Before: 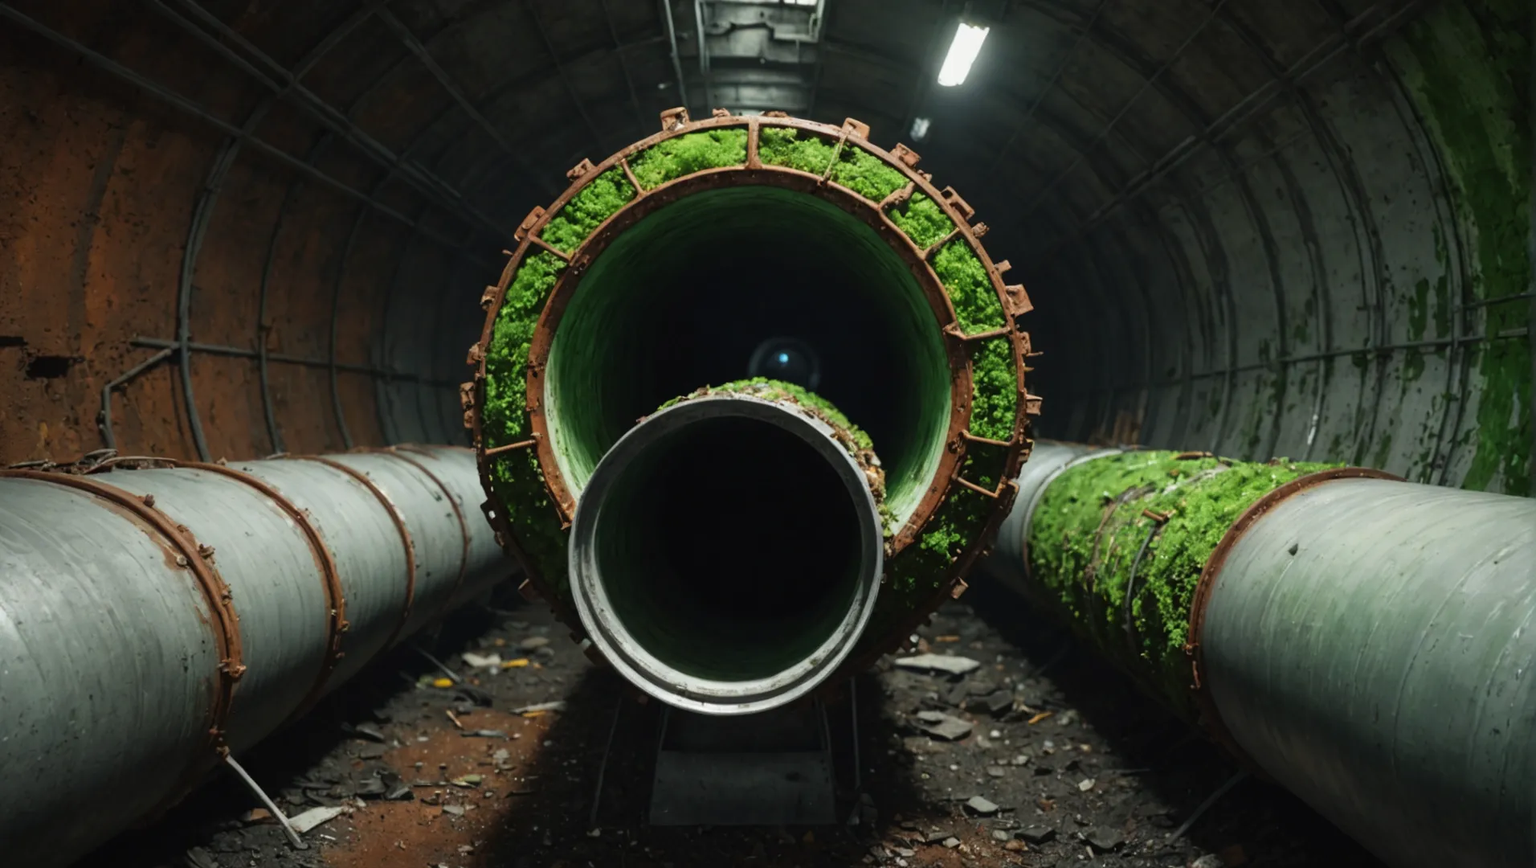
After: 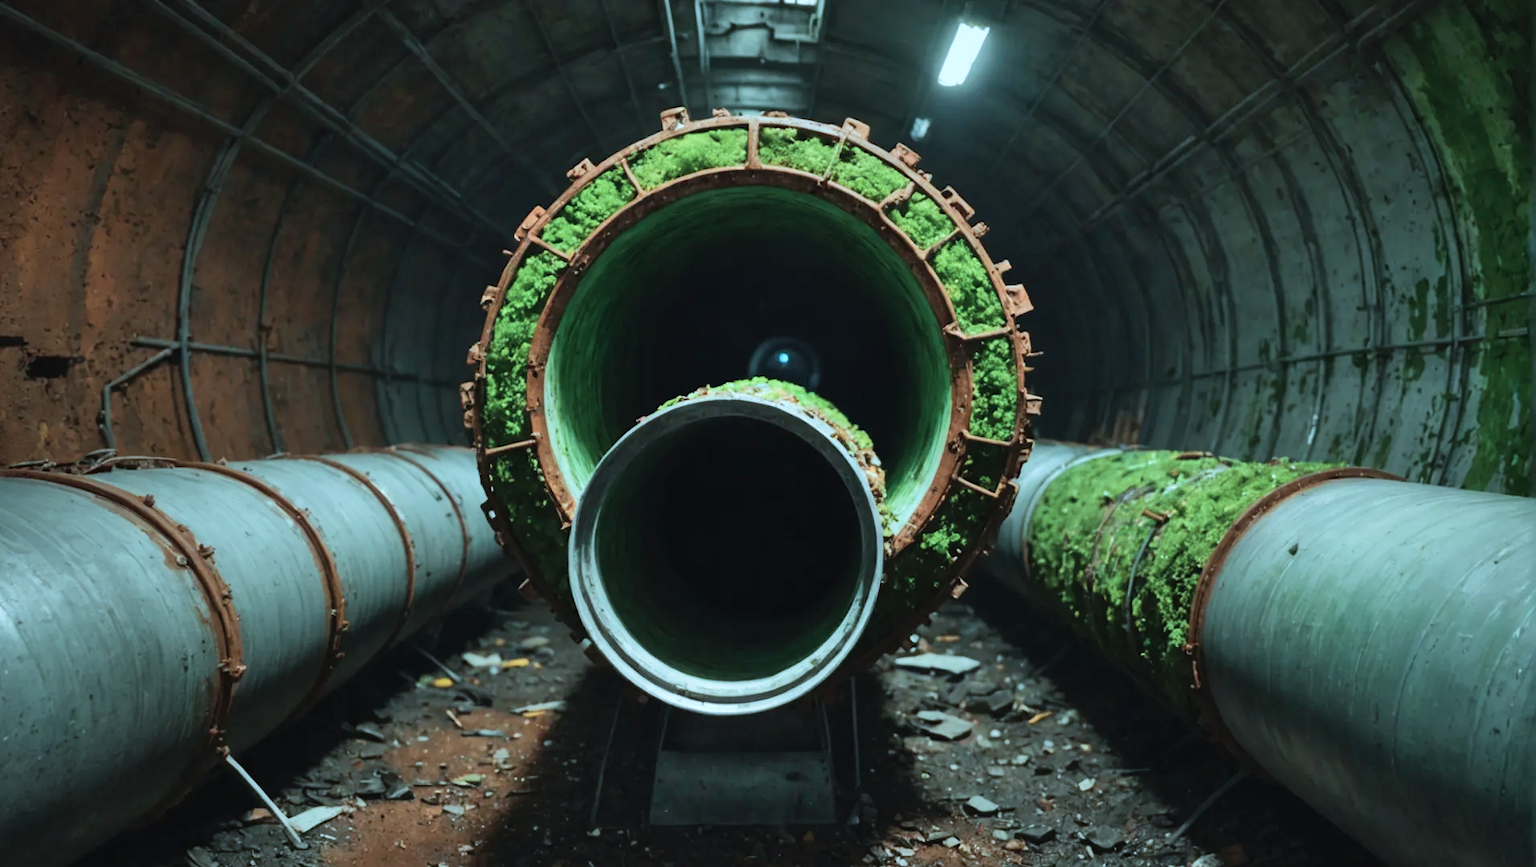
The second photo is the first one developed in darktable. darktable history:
velvia: strength 44.57%
color correction: highlights a* -12.36, highlights b* -17.5, saturation 0.7
shadows and highlights: low approximation 0.01, soften with gaussian
